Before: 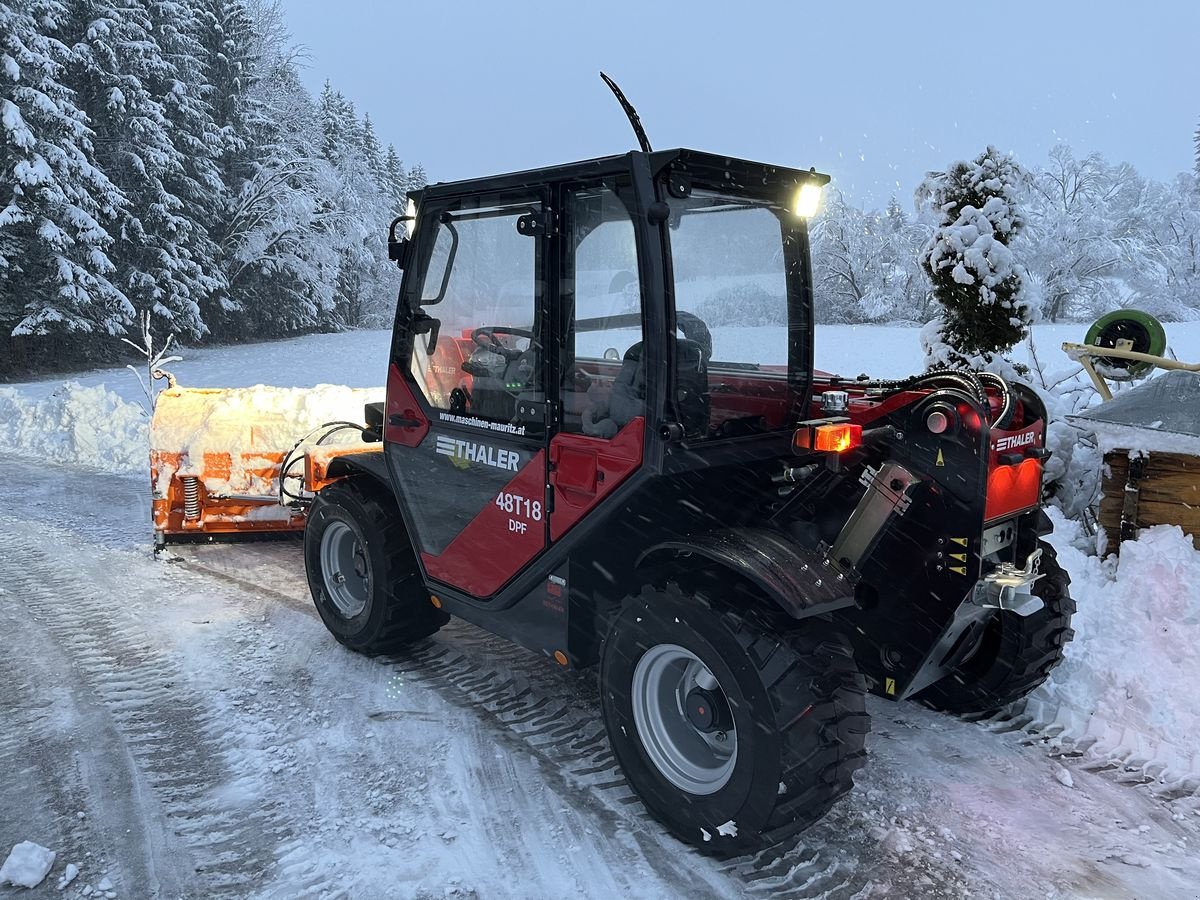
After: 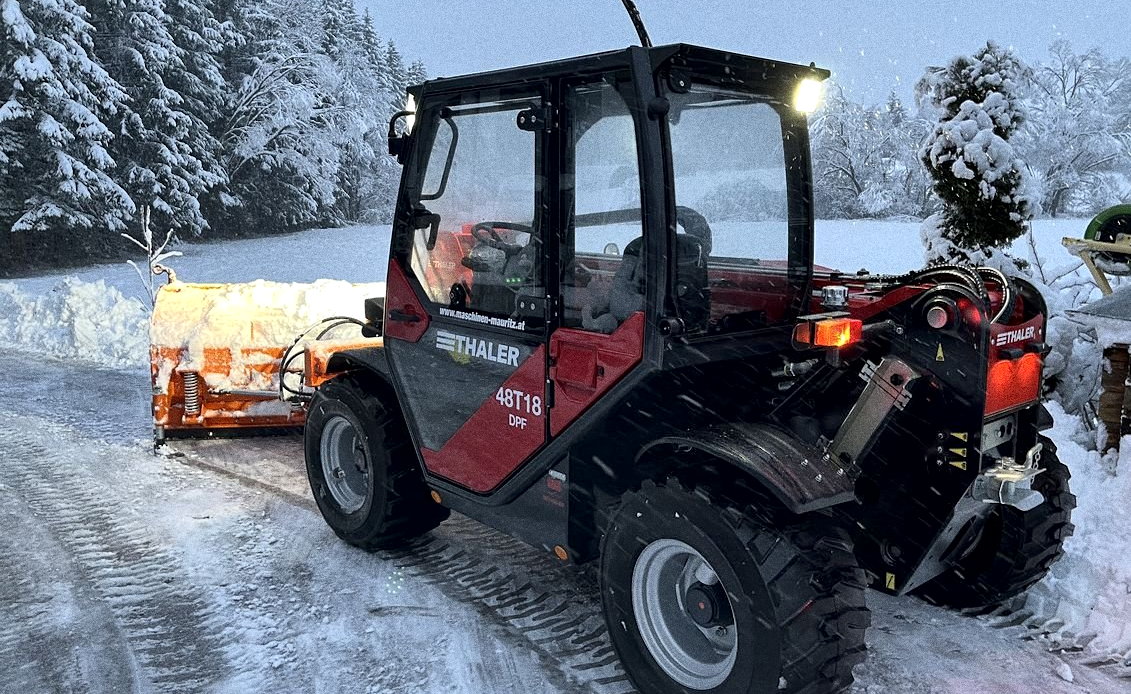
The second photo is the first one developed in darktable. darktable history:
grain: coarseness 0.09 ISO, strength 40%
crop and rotate: angle 0.03°, top 11.643%, right 5.651%, bottom 11.189%
local contrast: mode bilateral grid, contrast 50, coarseness 50, detail 150%, midtone range 0.2
